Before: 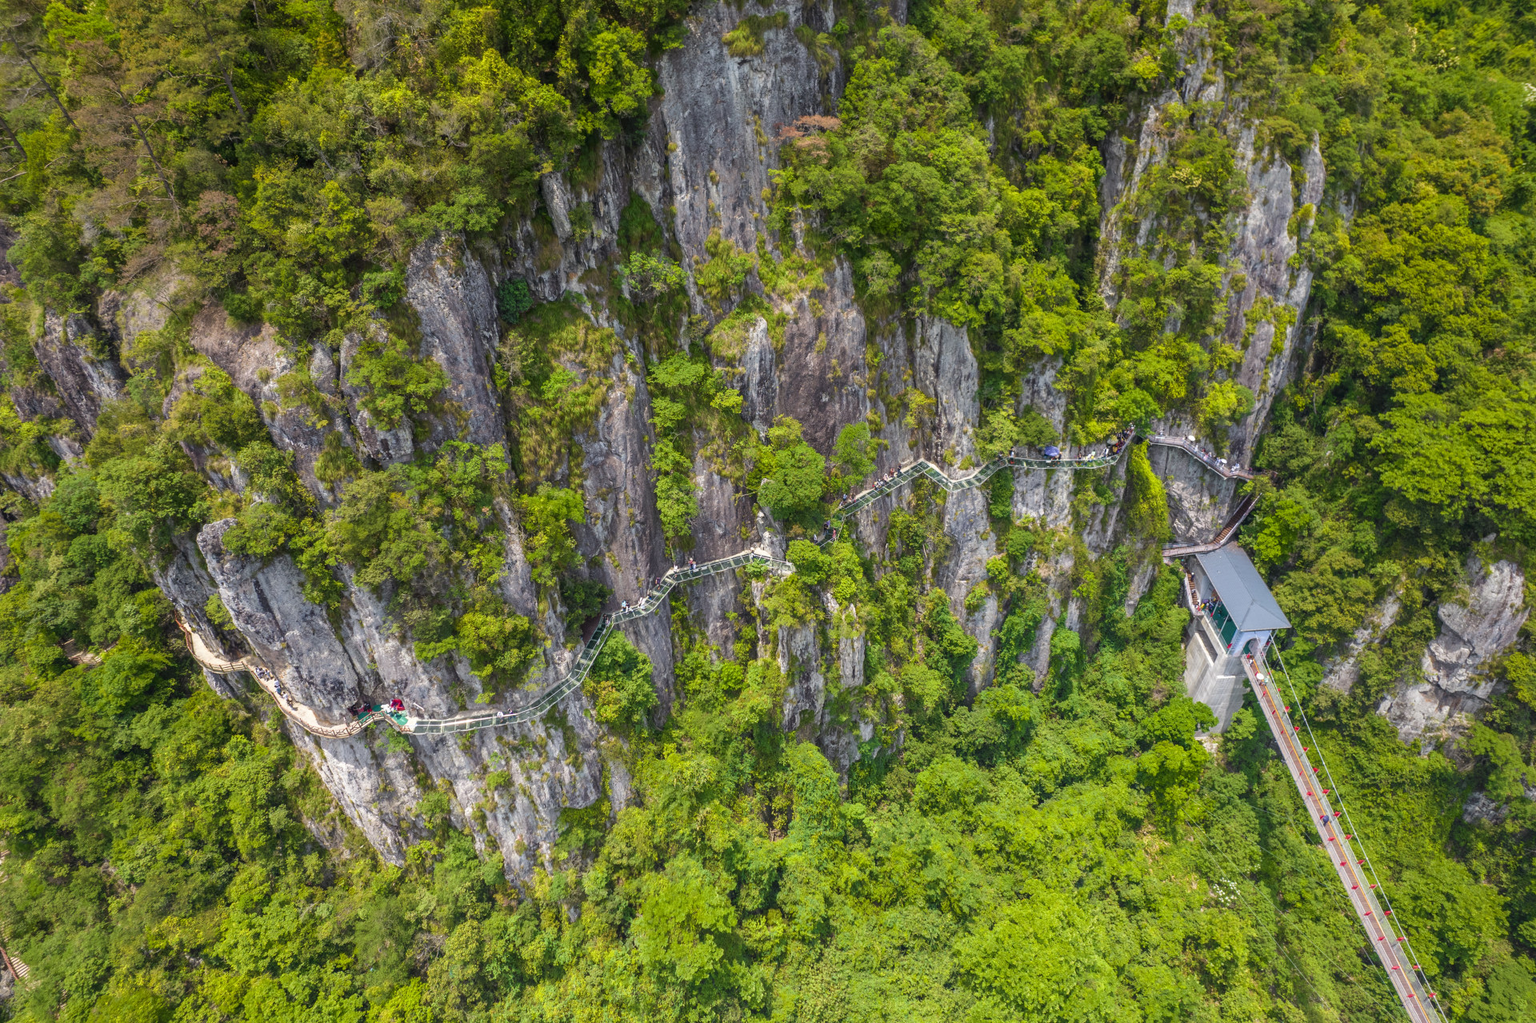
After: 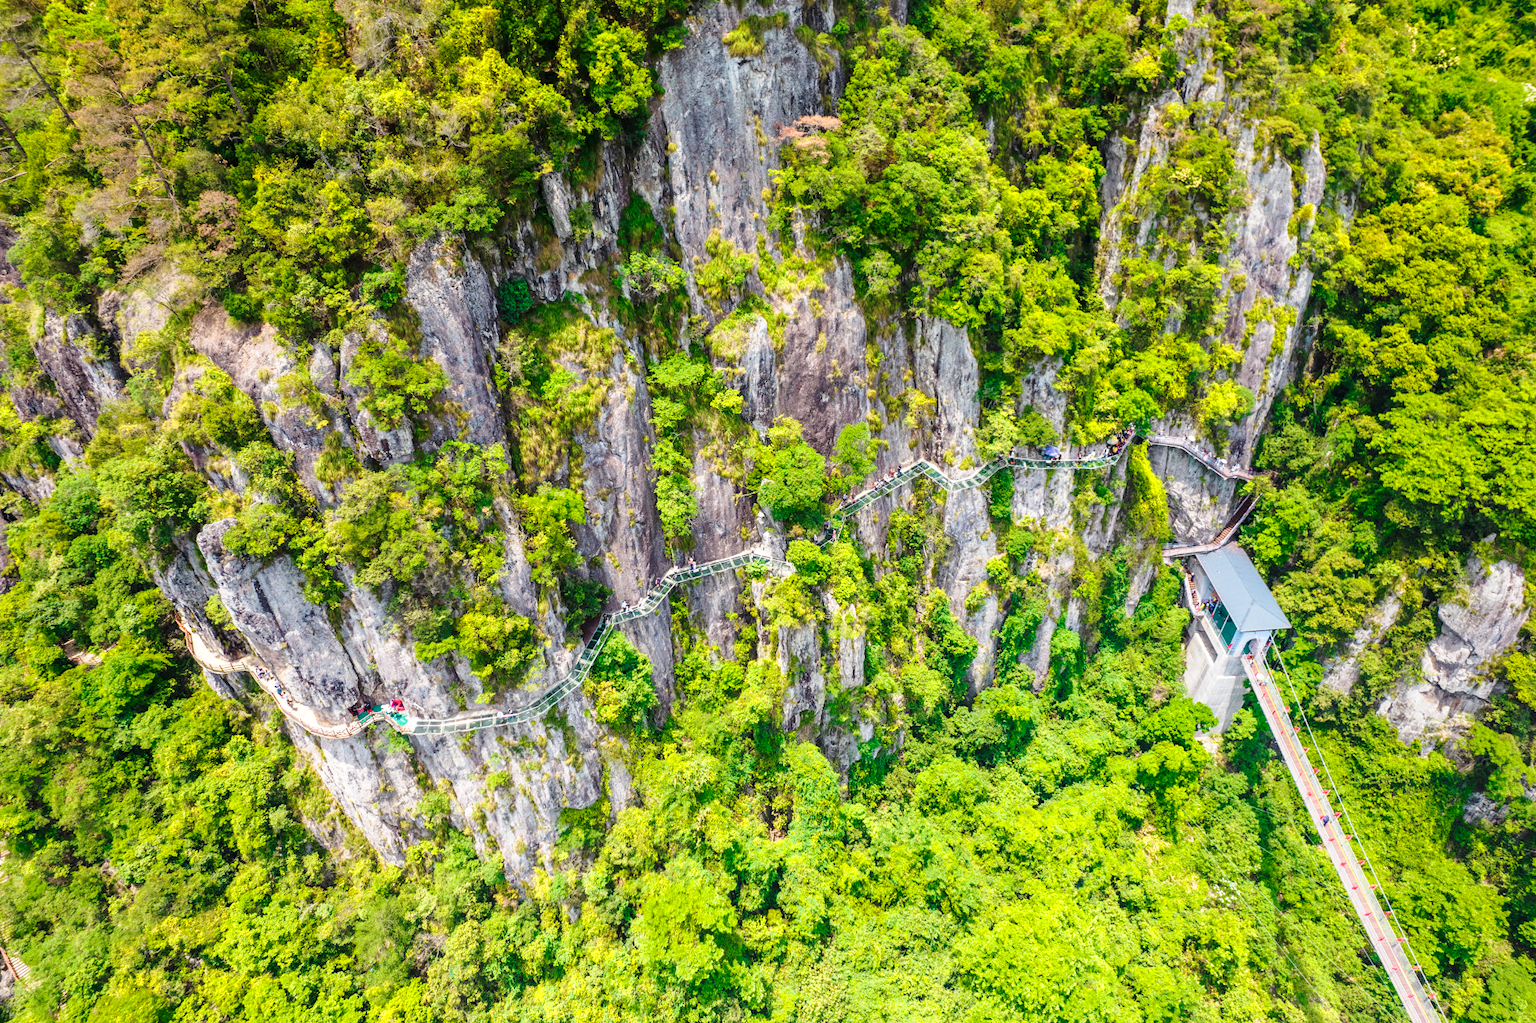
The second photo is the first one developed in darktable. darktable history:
base curve: curves: ch0 [(0, 0) (0.028, 0.03) (0.121, 0.232) (0.46, 0.748) (0.859, 0.968) (1, 1)], preserve colors none
color zones: curves: ch0 [(0, 0.558) (0.143, 0.559) (0.286, 0.529) (0.429, 0.505) (0.571, 0.5) (0.714, 0.5) (0.857, 0.5) (1, 0.558)]; ch1 [(0, 0.469) (0.01, 0.469) (0.12, 0.446) (0.248, 0.469) (0.5, 0.5) (0.748, 0.5) (0.99, 0.469) (1, 0.469)]
